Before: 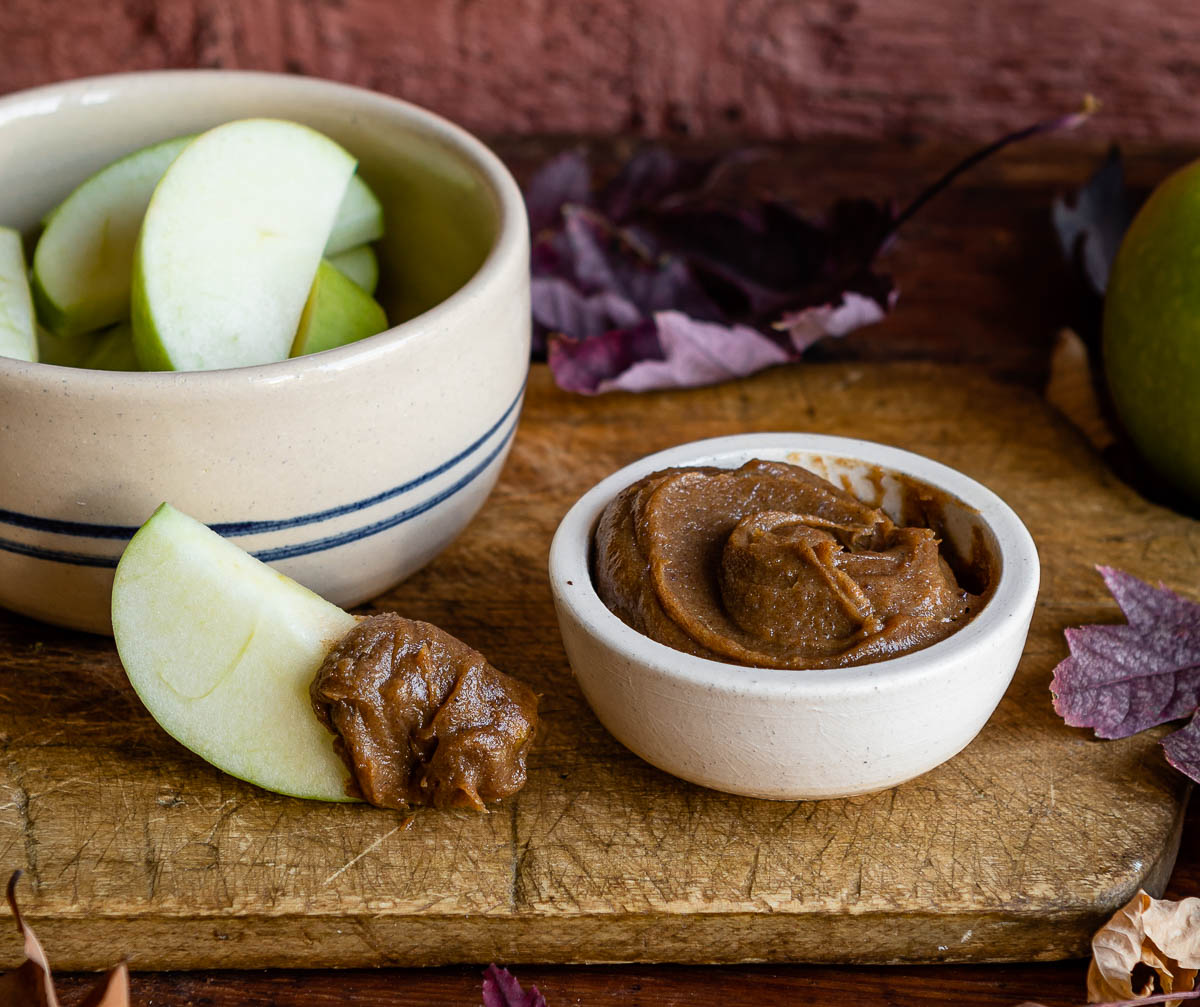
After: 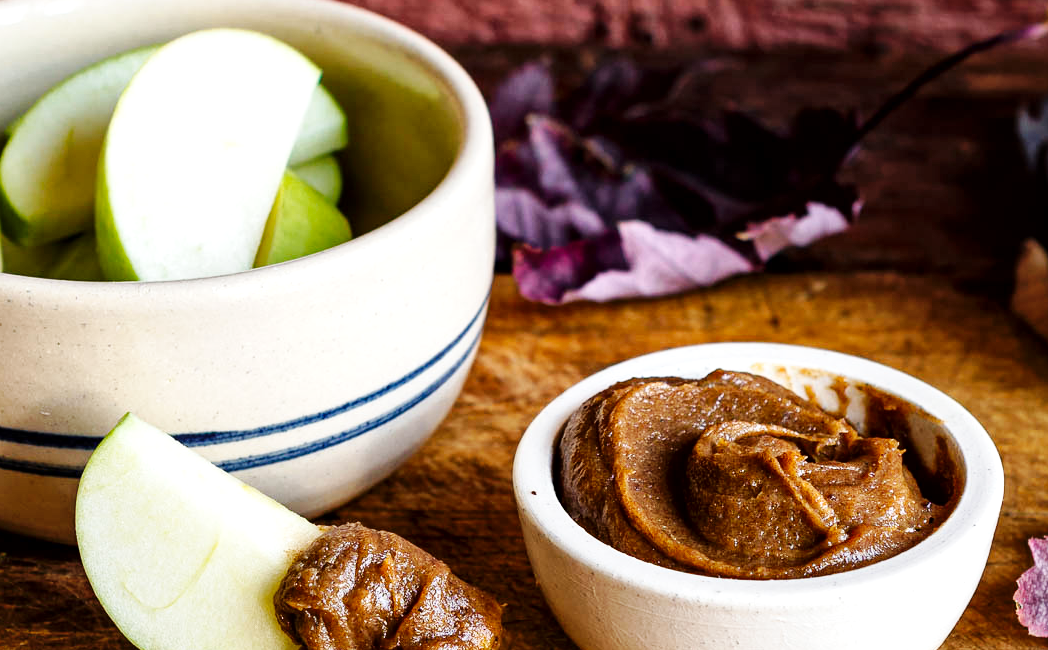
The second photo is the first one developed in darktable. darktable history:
base curve: curves: ch0 [(0, 0) (0.032, 0.025) (0.121, 0.166) (0.206, 0.329) (0.605, 0.79) (1, 1)], preserve colors none
exposure: black level correction 0, exposure 0.3 EV, compensate highlight preservation false
local contrast: mode bilateral grid, contrast 20, coarseness 50, detail 159%, midtone range 0.2
crop: left 3.015%, top 8.969%, right 9.647%, bottom 26.457%
